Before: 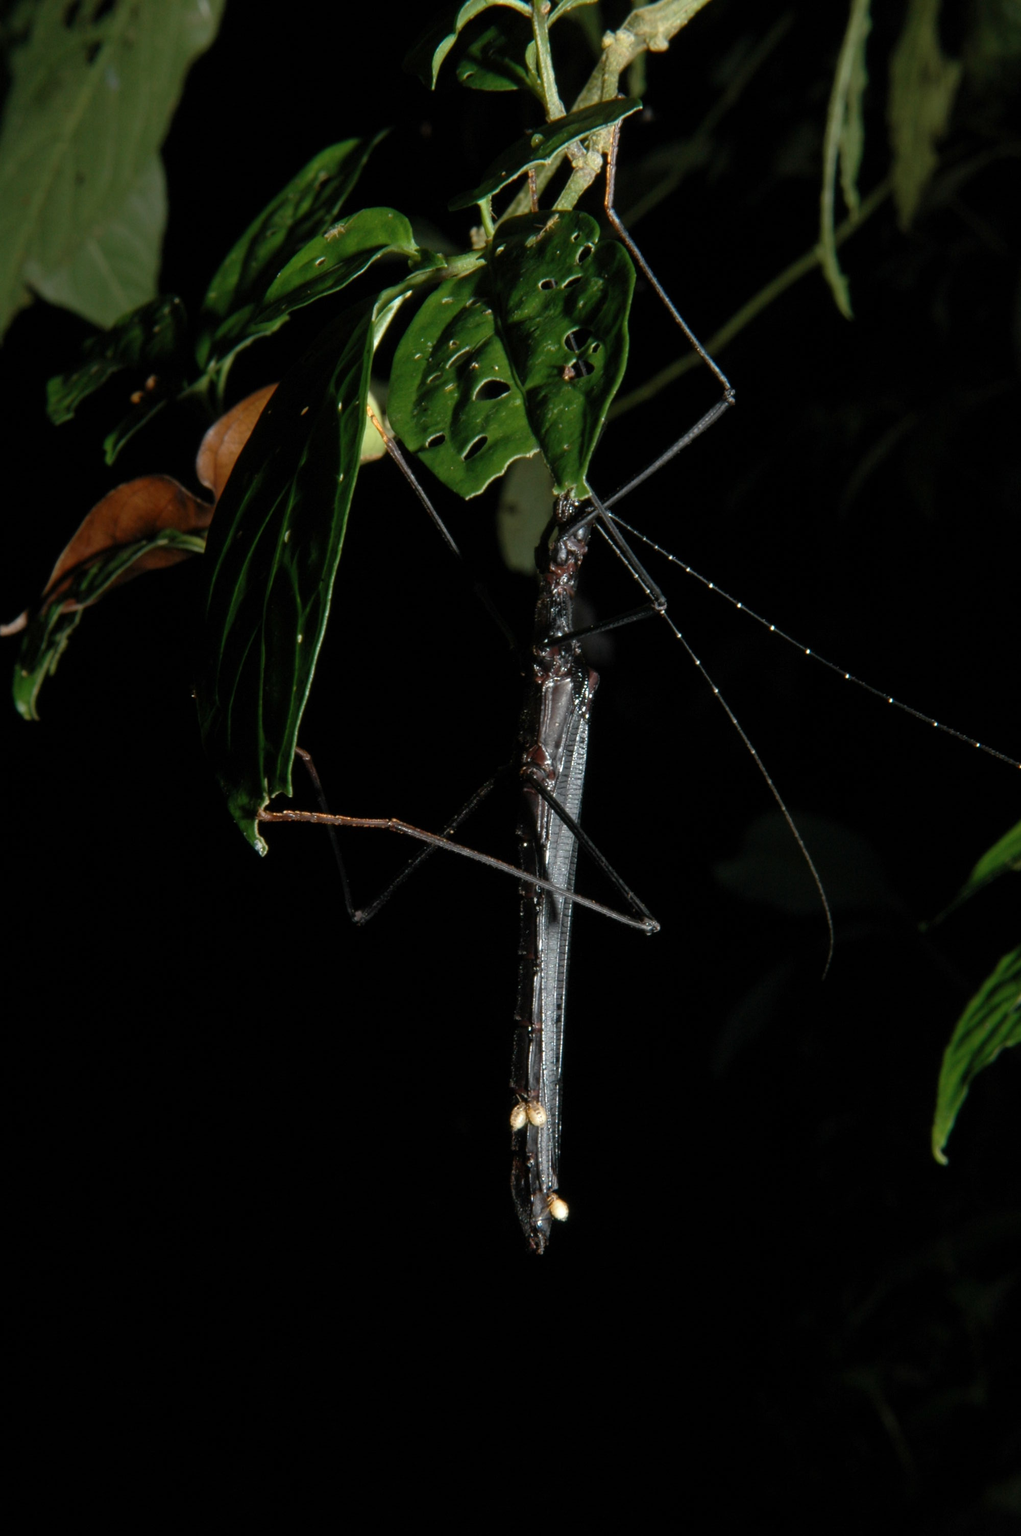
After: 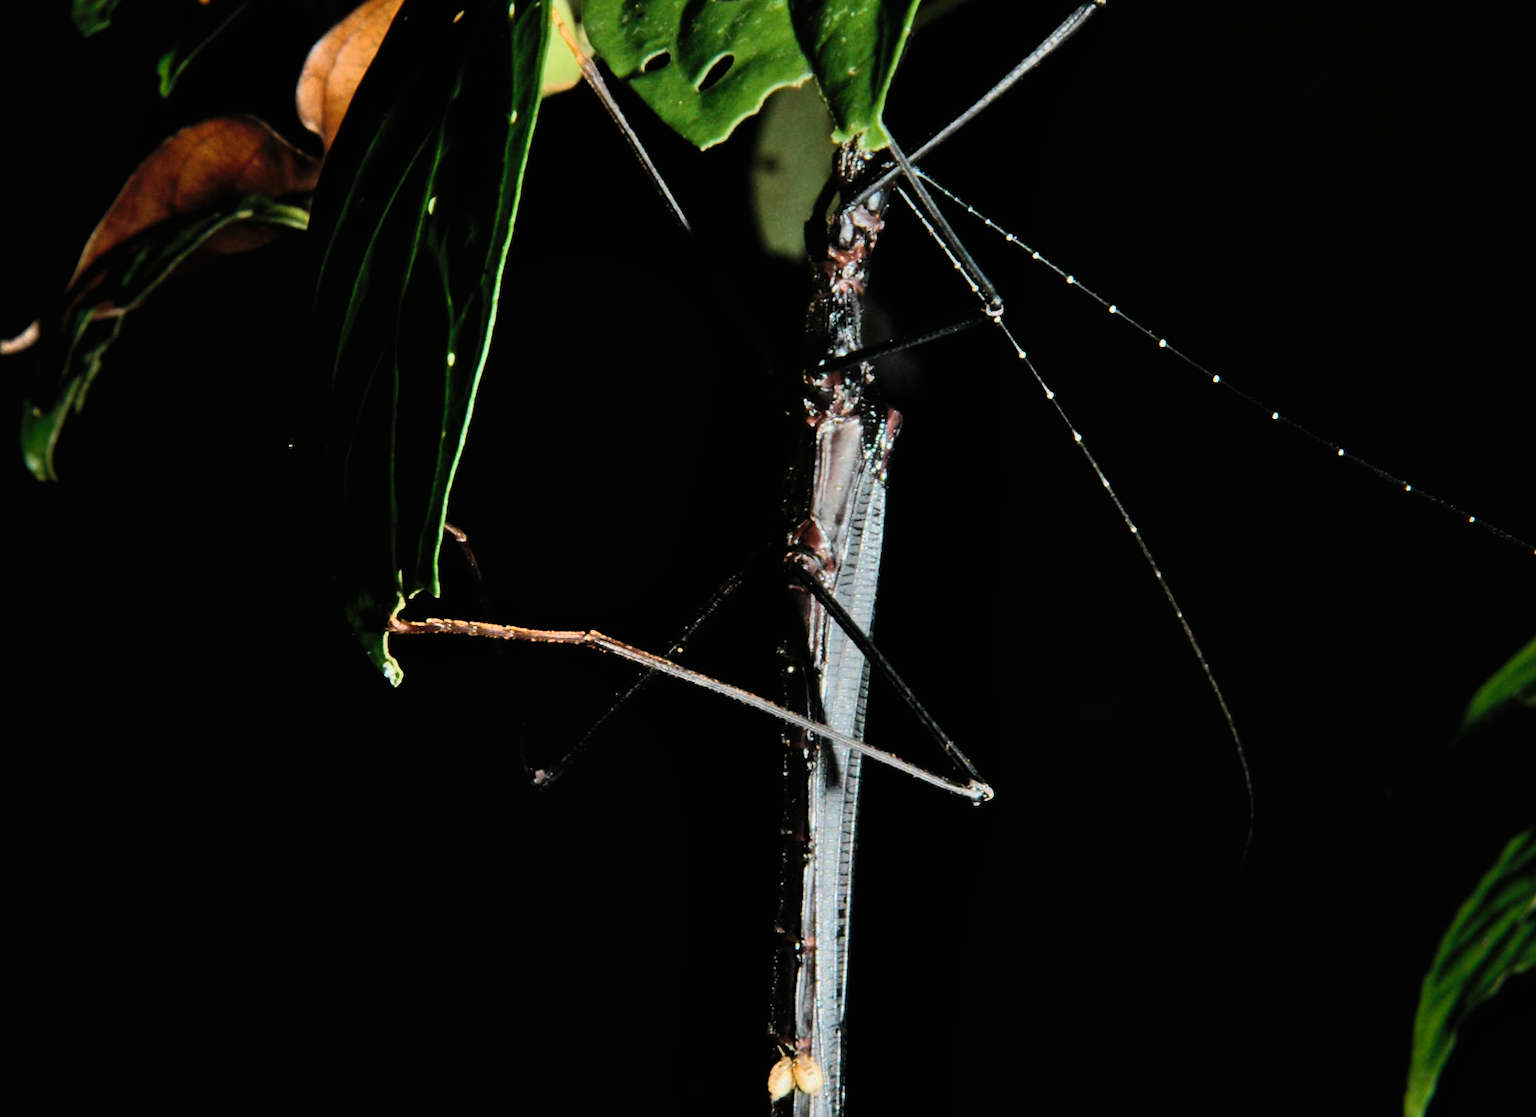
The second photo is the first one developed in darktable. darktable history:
contrast brightness saturation: contrast 0.2, brightness 0.16, saturation 0.22
filmic rgb: black relative exposure -7.65 EV, white relative exposure 4.56 EV, hardness 3.61
velvia: on, module defaults
shadows and highlights: shadows 43.71, white point adjustment -1.46, soften with gaussian
tone equalizer: -8 EV -1.84 EV, -7 EV -1.16 EV, -6 EV -1.62 EV, smoothing diameter 25%, edges refinement/feathering 10, preserve details guided filter
exposure: exposure 0.02 EV, compensate highlight preservation false
crop and rotate: top 26.056%, bottom 25.543%
